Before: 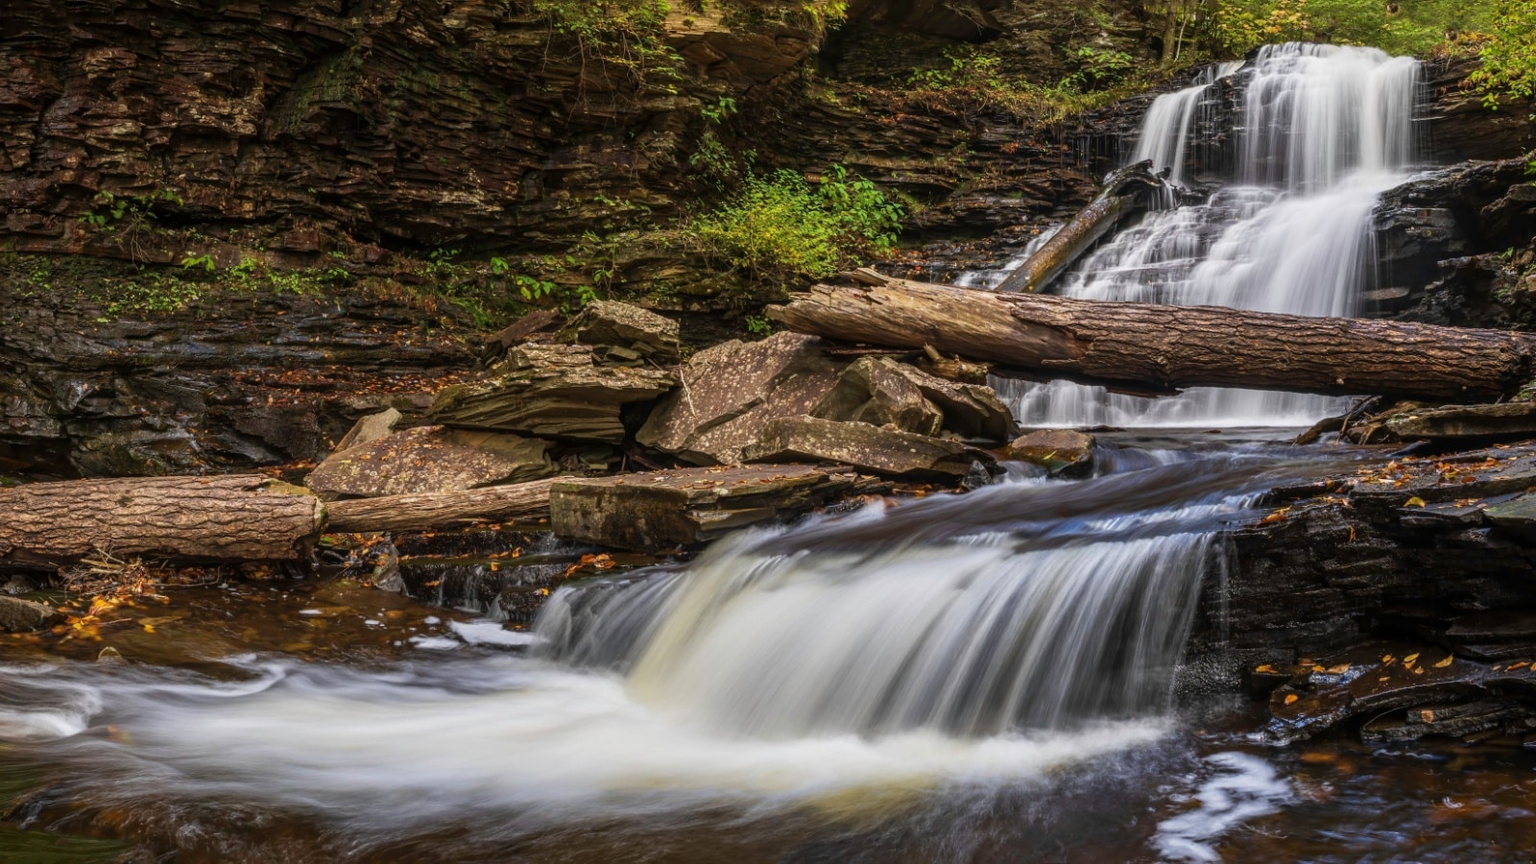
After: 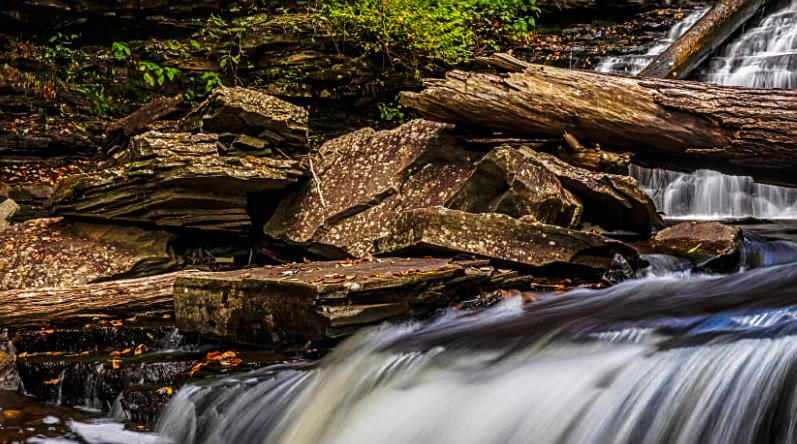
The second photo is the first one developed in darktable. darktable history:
crop: left 24.964%, top 25.201%, right 25.221%, bottom 25.363%
tone curve: curves: ch0 [(0, 0) (0.003, 0.02) (0.011, 0.021) (0.025, 0.022) (0.044, 0.023) (0.069, 0.026) (0.1, 0.04) (0.136, 0.06) (0.177, 0.092) (0.224, 0.127) (0.277, 0.176) (0.335, 0.258) (0.399, 0.349) (0.468, 0.444) (0.543, 0.546) (0.623, 0.649) (0.709, 0.754) (0.801, 0.842) (0.898, 0.922) (1, 1)], preserve colors none
local contrast: highlights 57%, shadows 53%, detail 130%, midtone range 0.446
sharpen: amount 0.586
tone equalizer: -8 EV -0.001 EV, -7 EV 0.002 EV, -6 EV -0.002 EV, -5 EV -0.008 EV, -4 EV -0.077 EV, -3 EV -0.224 EV, -2 EV -0.287 EV, -1 EV 0.09 EV, +0 EV 0.332 EV, edges refinement/feathering 500, mask exposure compensation -1.57 EV, preserve details no
